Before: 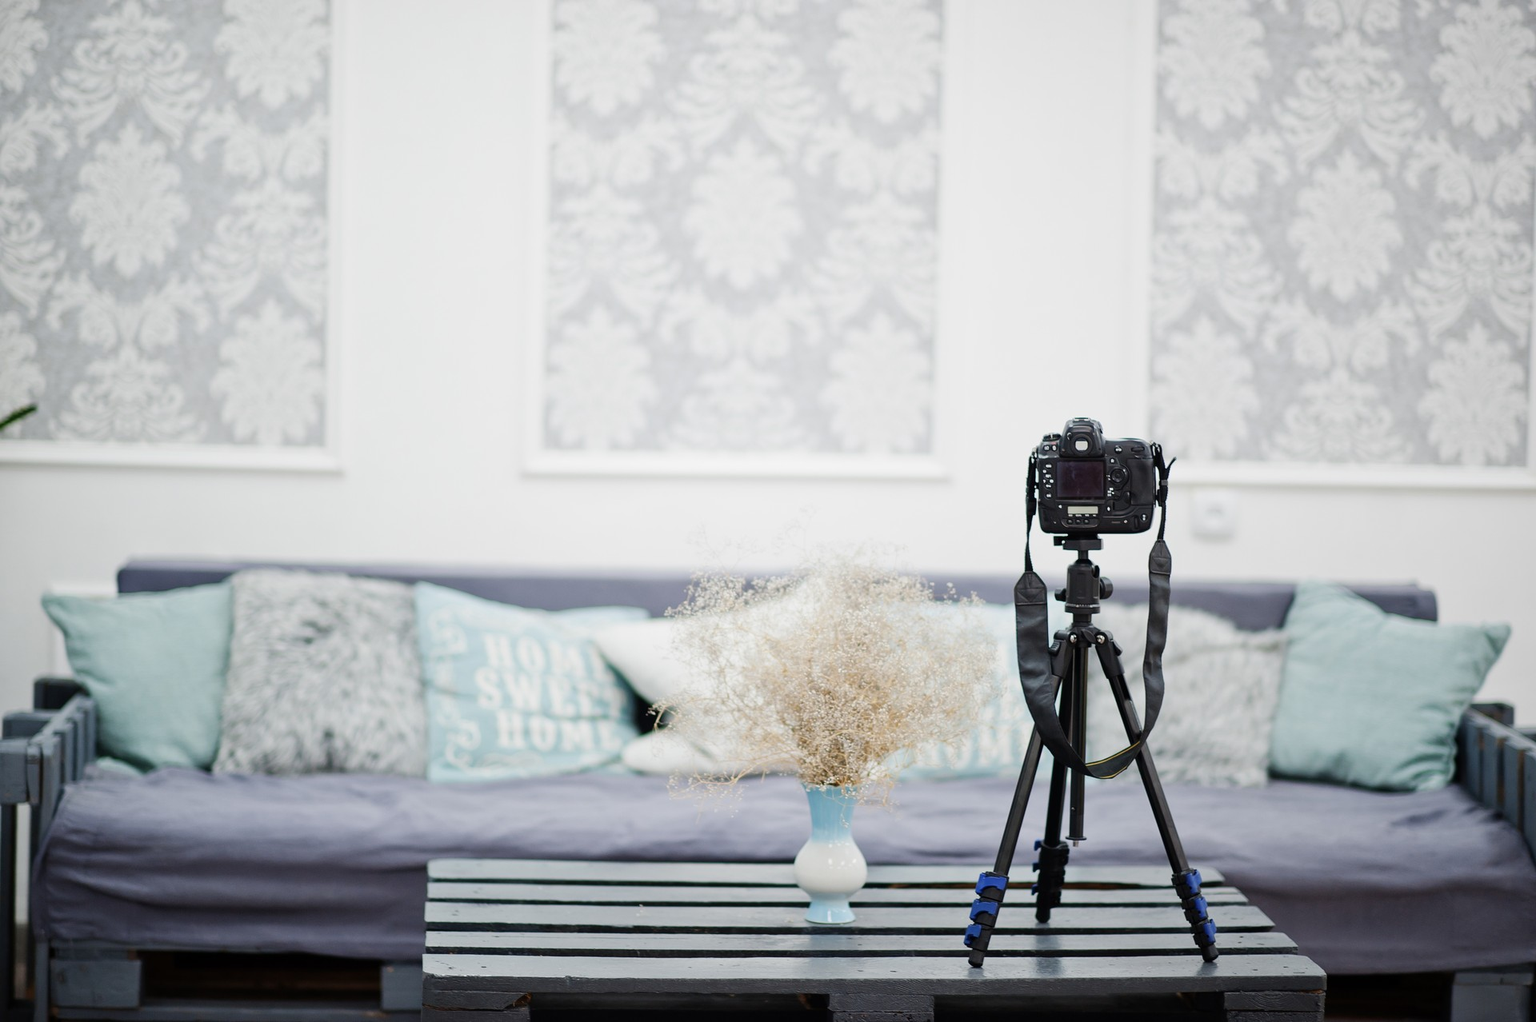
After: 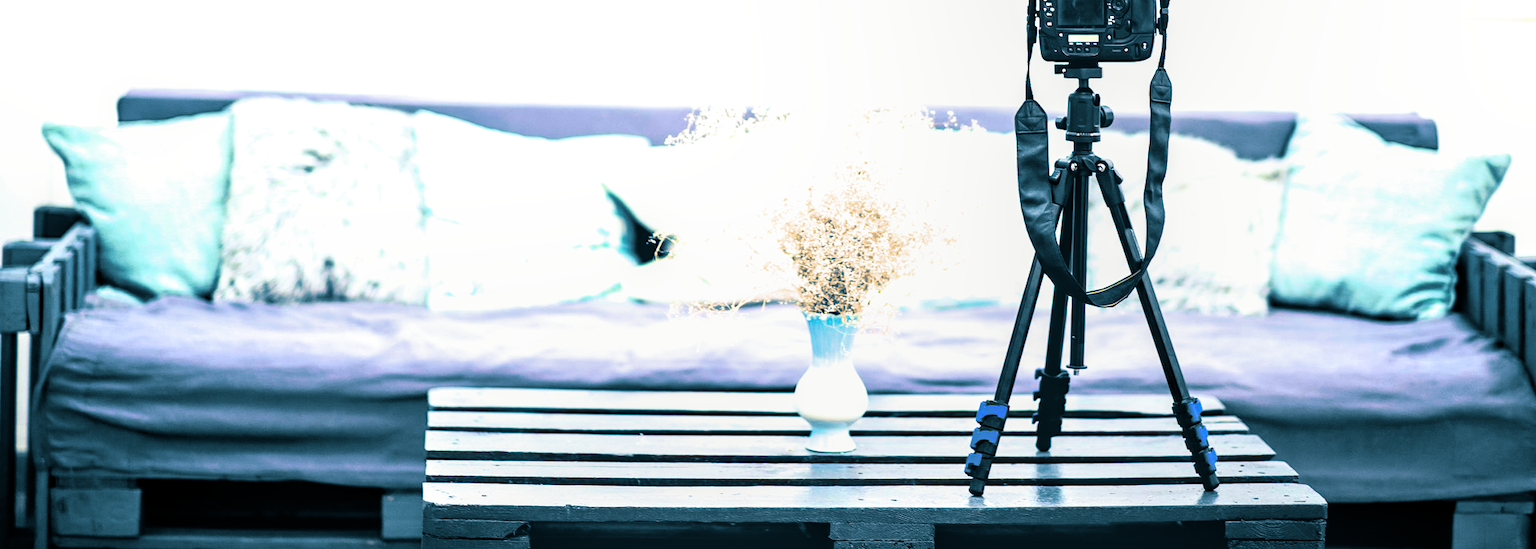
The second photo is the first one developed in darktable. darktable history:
local contrast: detail 130%
exposure: exposure 0.014 EV, compensate highlight preservation false
filmic rgb: white relative exposure 2.45 EV, hardness 6.33
color balance rgb: linear chroma grading › global chroma 25%, perceptual saturation grading › global saturation 40%, perceptual brilliance grading › global brilliance 30%, global vibrance 40%
split-toning: shadows › hue 212.4°, balance -70
crop and rotate: top 46.237%
